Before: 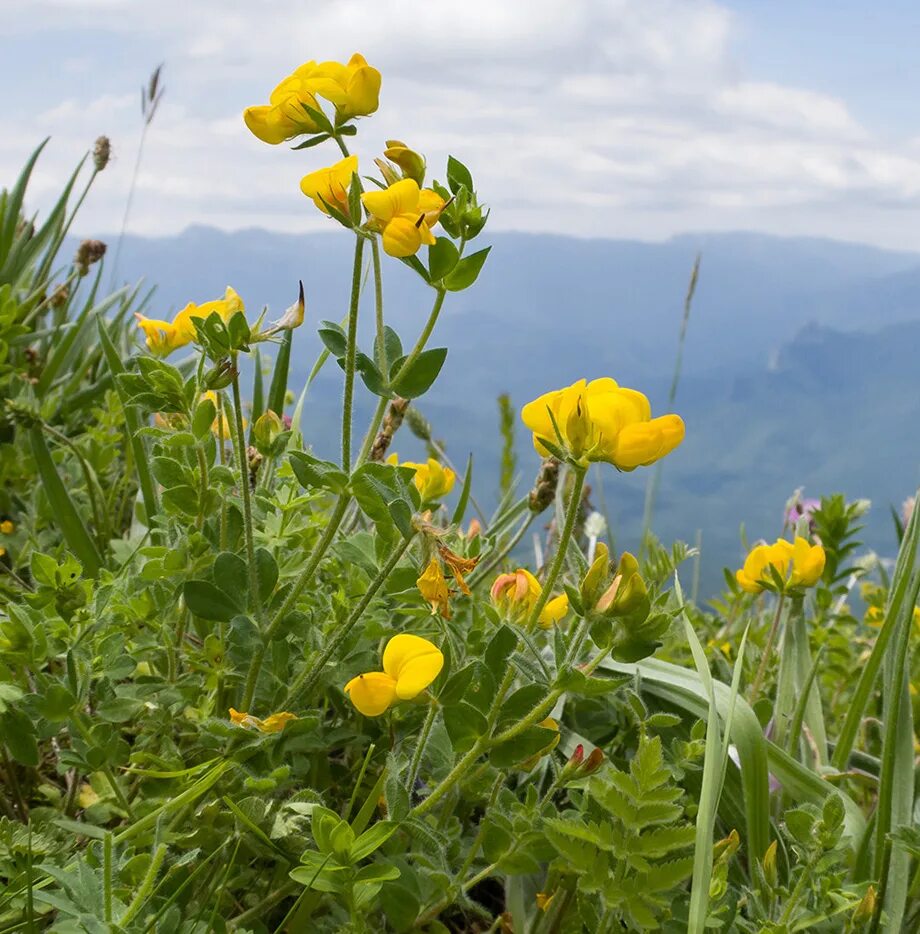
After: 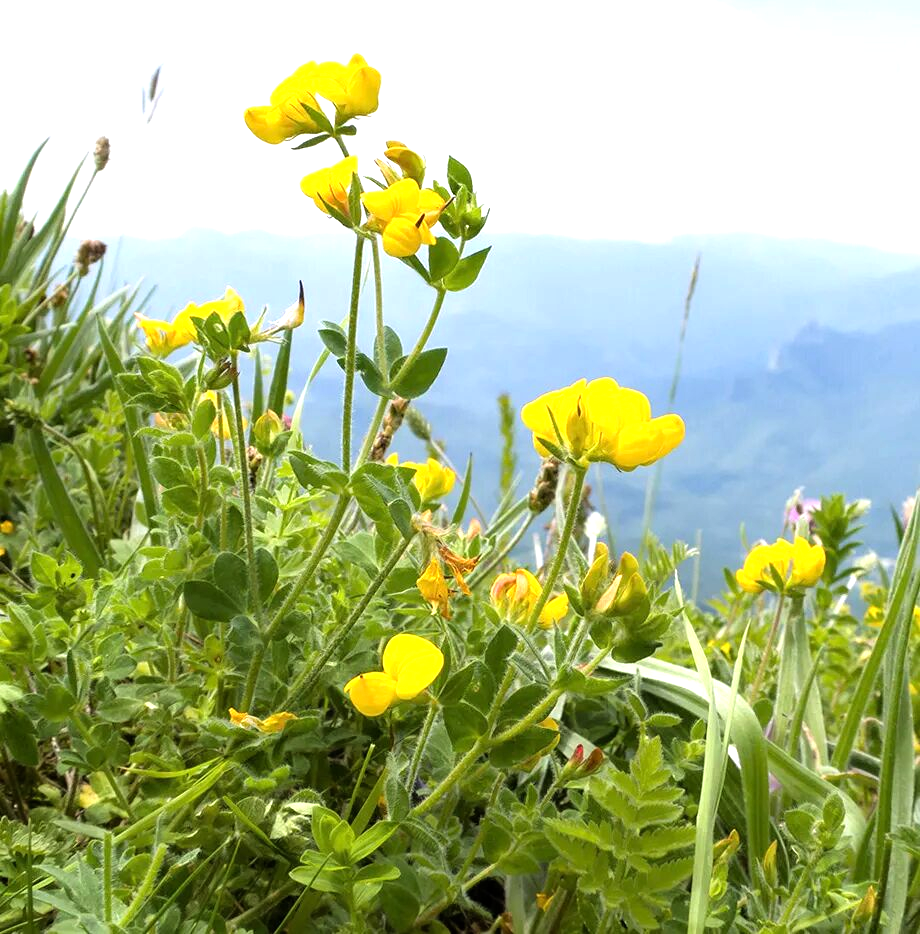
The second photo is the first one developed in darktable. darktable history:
tone equalizer: -8 EV -1.06 EV, -7 EV -1.04 EV, -6 EV -0.831 EV, -5 EV -0.559 EV, -3 EV 0.55 EV, -2 EV 0.884 EV, -1 EV 1.01 EV, +0 EV 1.06 EV
